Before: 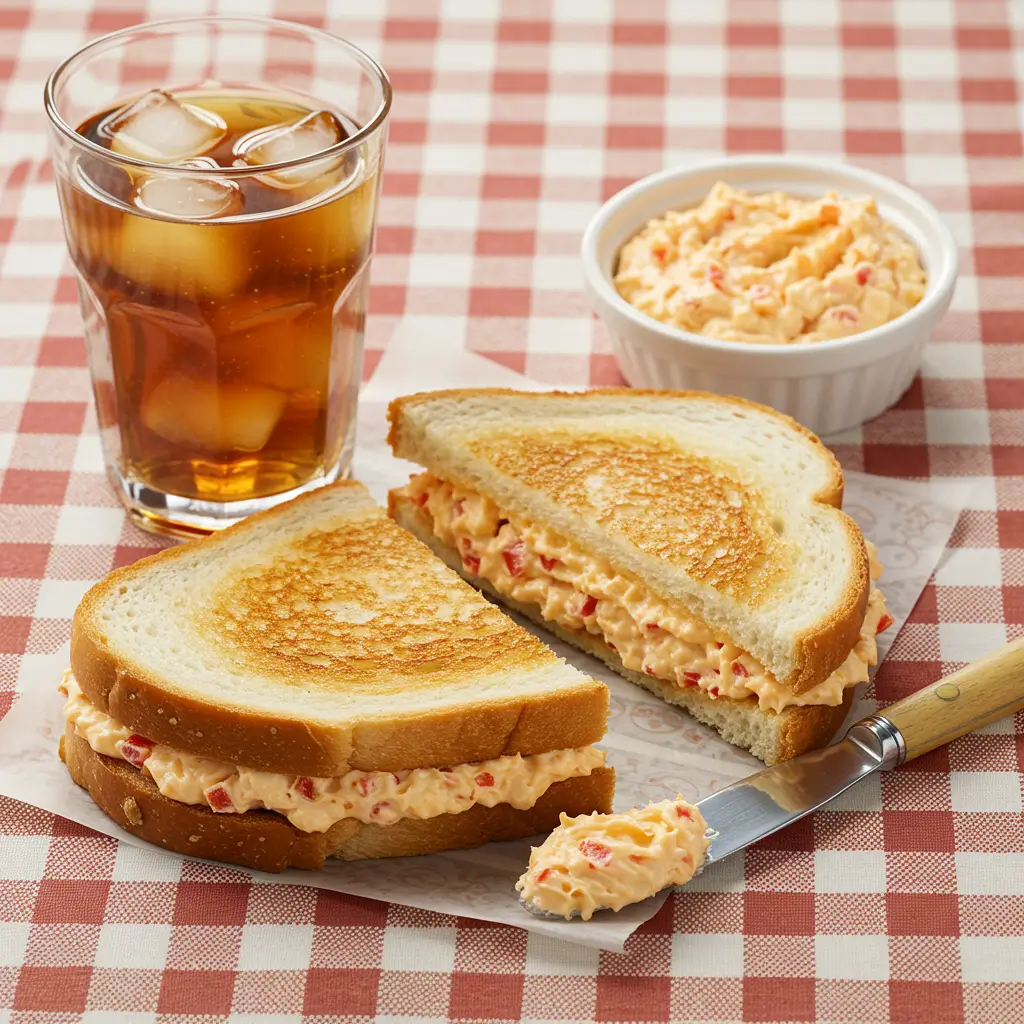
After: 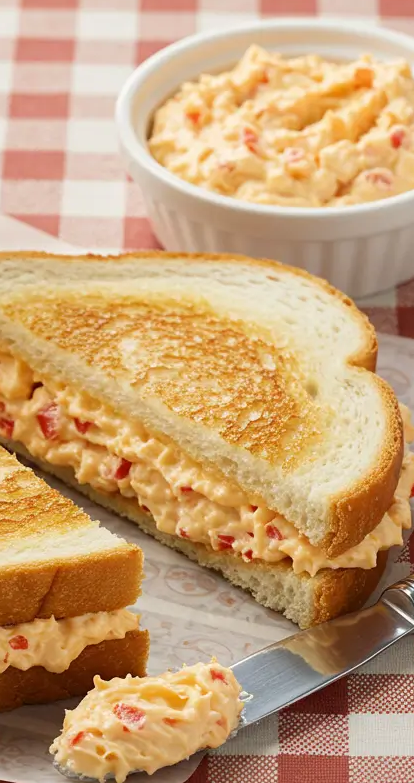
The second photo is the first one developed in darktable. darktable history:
crop: left 45.517%, top 13.468%, right 14.024%, bottom 10.048%
